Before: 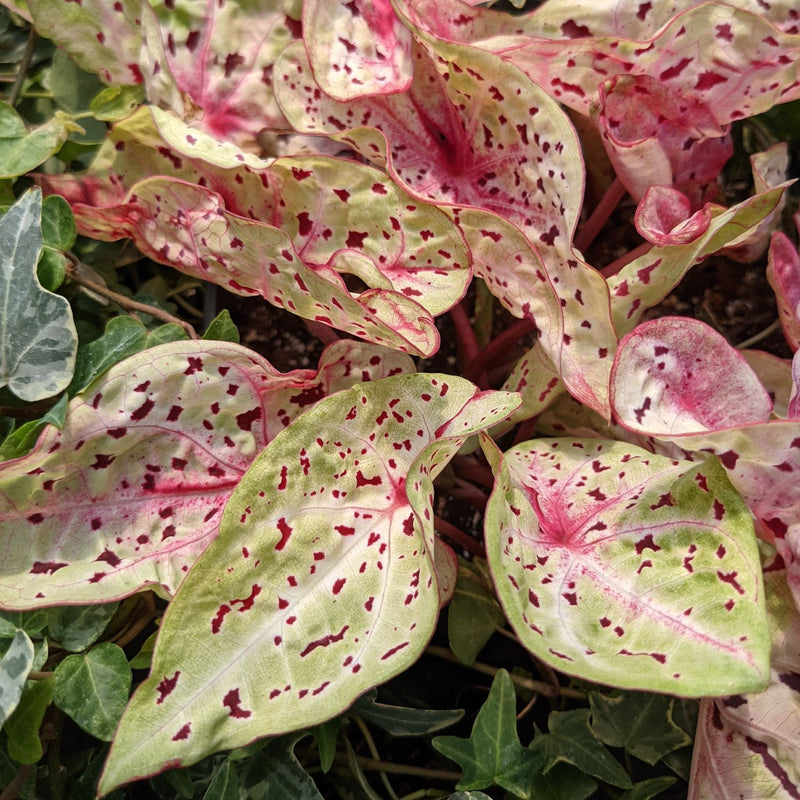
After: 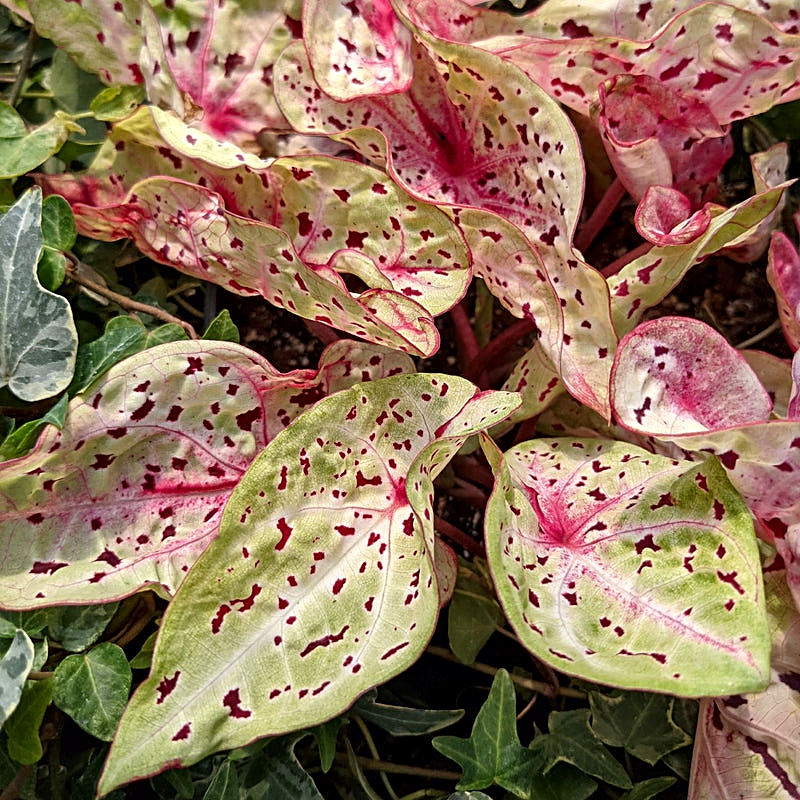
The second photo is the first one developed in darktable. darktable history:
contrast brightness saturation: saturation 0.1
exposure: compensate highlight preservation false
sharpen: amount 0.575
contrast equalizer: octaves 7, y [[0.6 ×6], [0.55 ×6], [0 ×6], [0 ×6], [0 ×6]], mix 0.3
